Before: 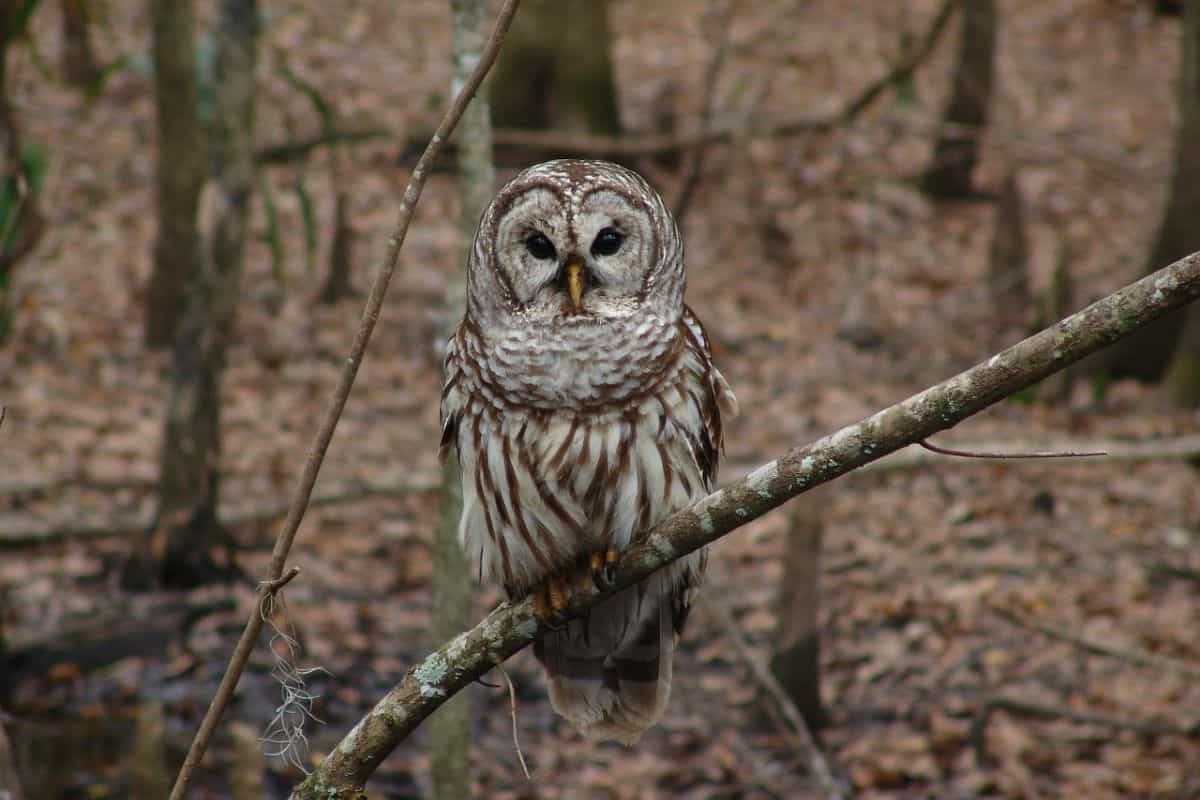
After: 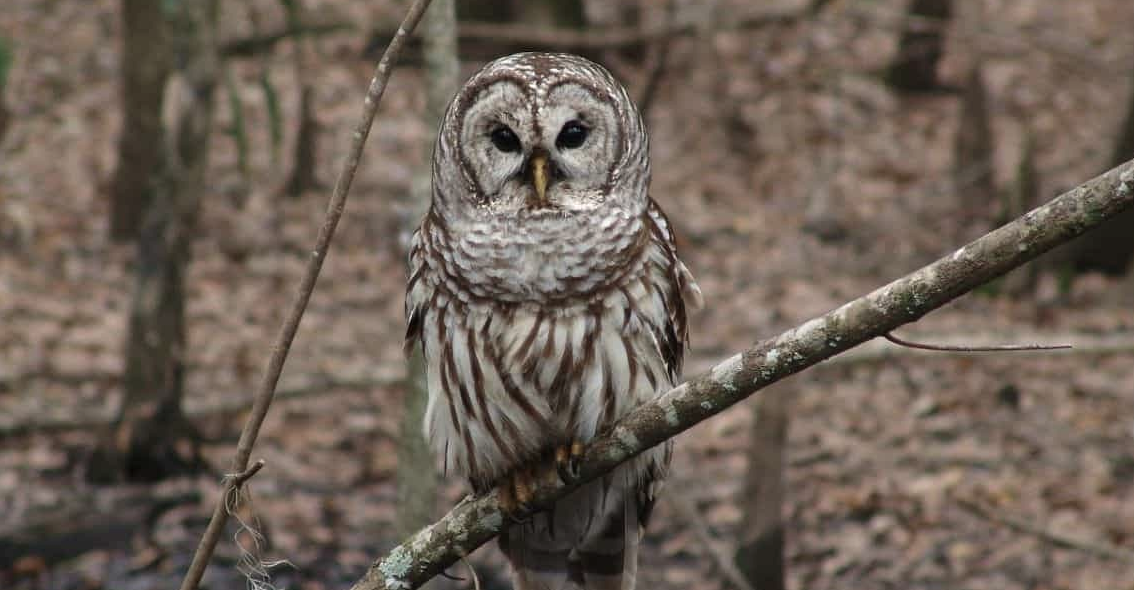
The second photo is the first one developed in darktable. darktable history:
exposure: exposure 0.201 EV, compensate highlight preservation false
color correction: highlights b* -0.026
crop and rotate: left 2.929%, top 13.507%, right 2.496%, bottom 12.685%
color balance rgb: highlights gain › luminance 0.765%, highlights gain › chroma 0.458%, highlights gain › hue 41.08°, perceptual saturation grading › global saturation -32.022%, global vibrance 20%
